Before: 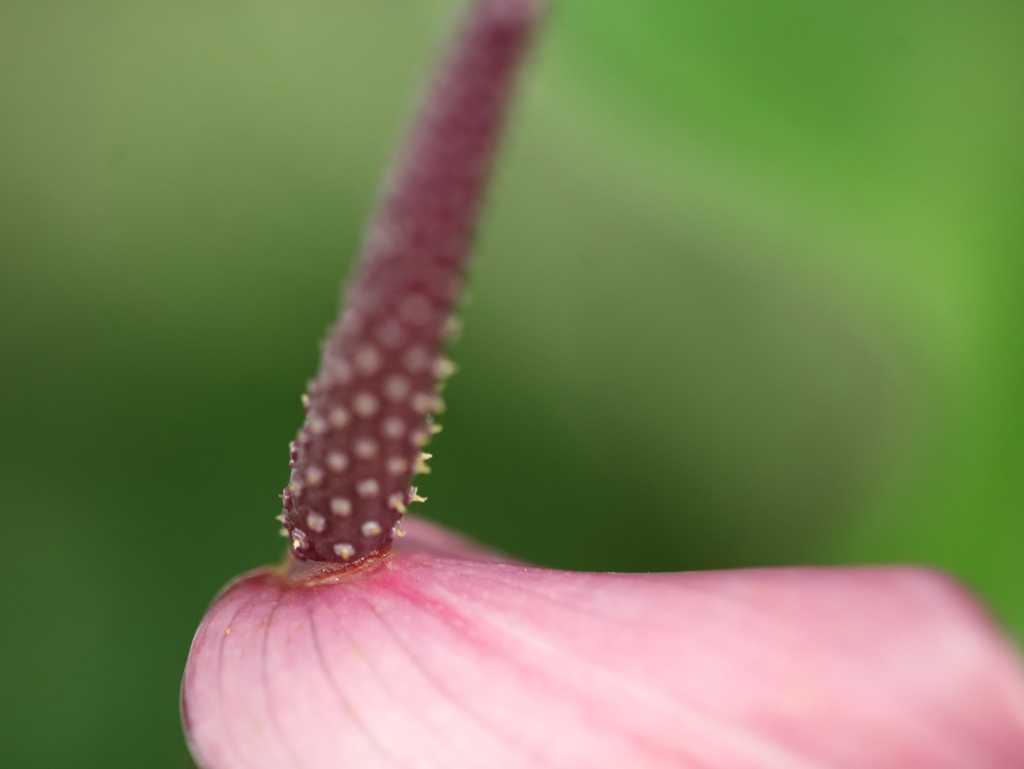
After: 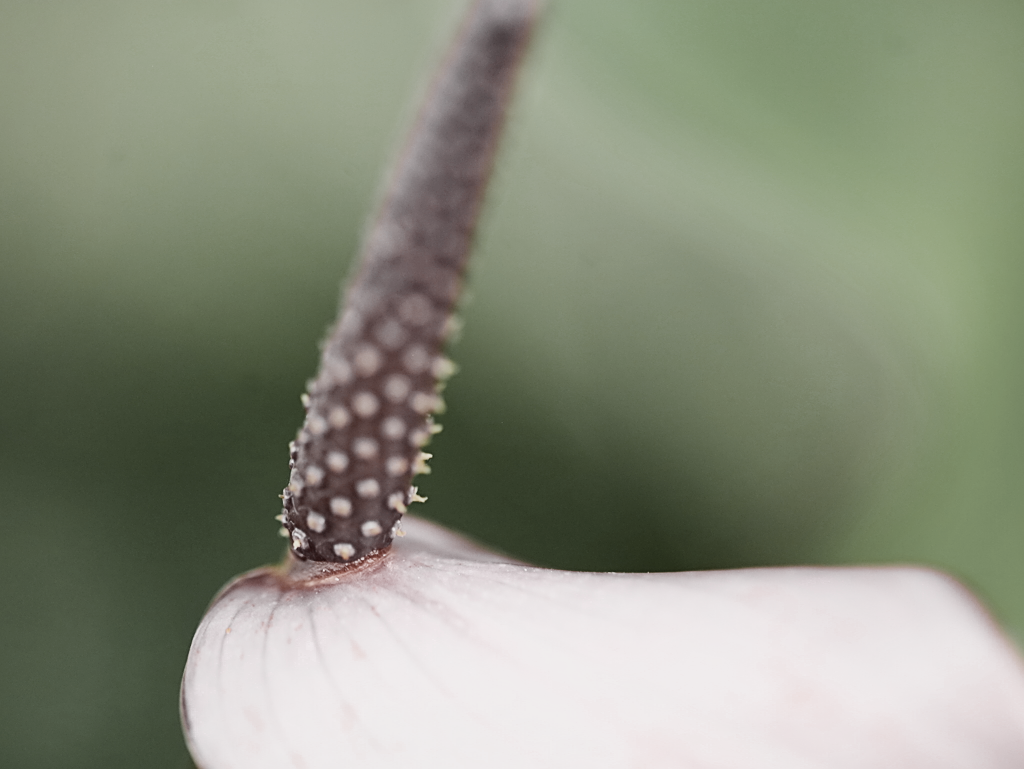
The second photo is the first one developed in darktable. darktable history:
sharpen: on, module defaults
color zones: curves: ch0 [(0, 0.613) (0.01, 0.613) (0.245, 0.448) (0.498, 0.529) (0.642, 0.665) (0.879, 0.777) (0.99, 0.613)]; ch1 [(0, 0.035) (0.121, 0.189) (0.259, 0.197) (0.415, 0.061) (0.589, 0.022) (0.732, 0.022) (0.857, 0.026) (0.991, 0.053)]
color balance rgb: perceptual saturation grading › global saturation 19.811%, global vibrance 14.155%
contrast brightness saturation: contrast 0.199, brightness -0.1, saturation 0.105
filmic rgb: black relative exposure -6.97 EV, white relative exposure 5.66 EV, hardness 2.84
exposure: black level correction 0, exposure 0.894 EV, compensate highlight preservation false
